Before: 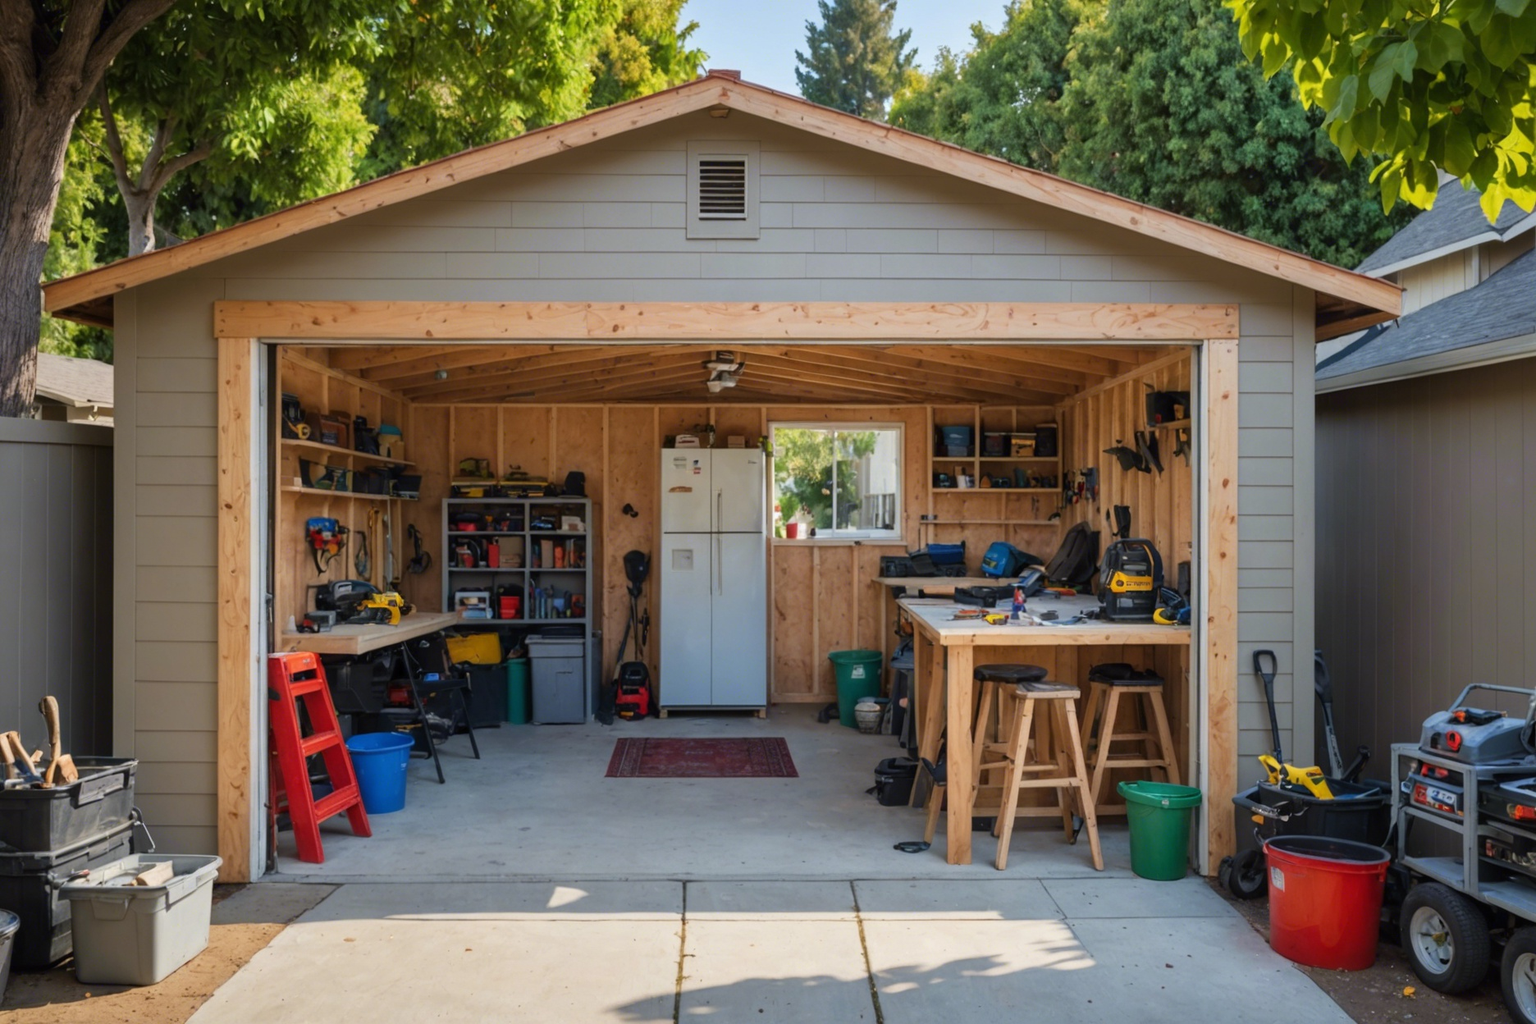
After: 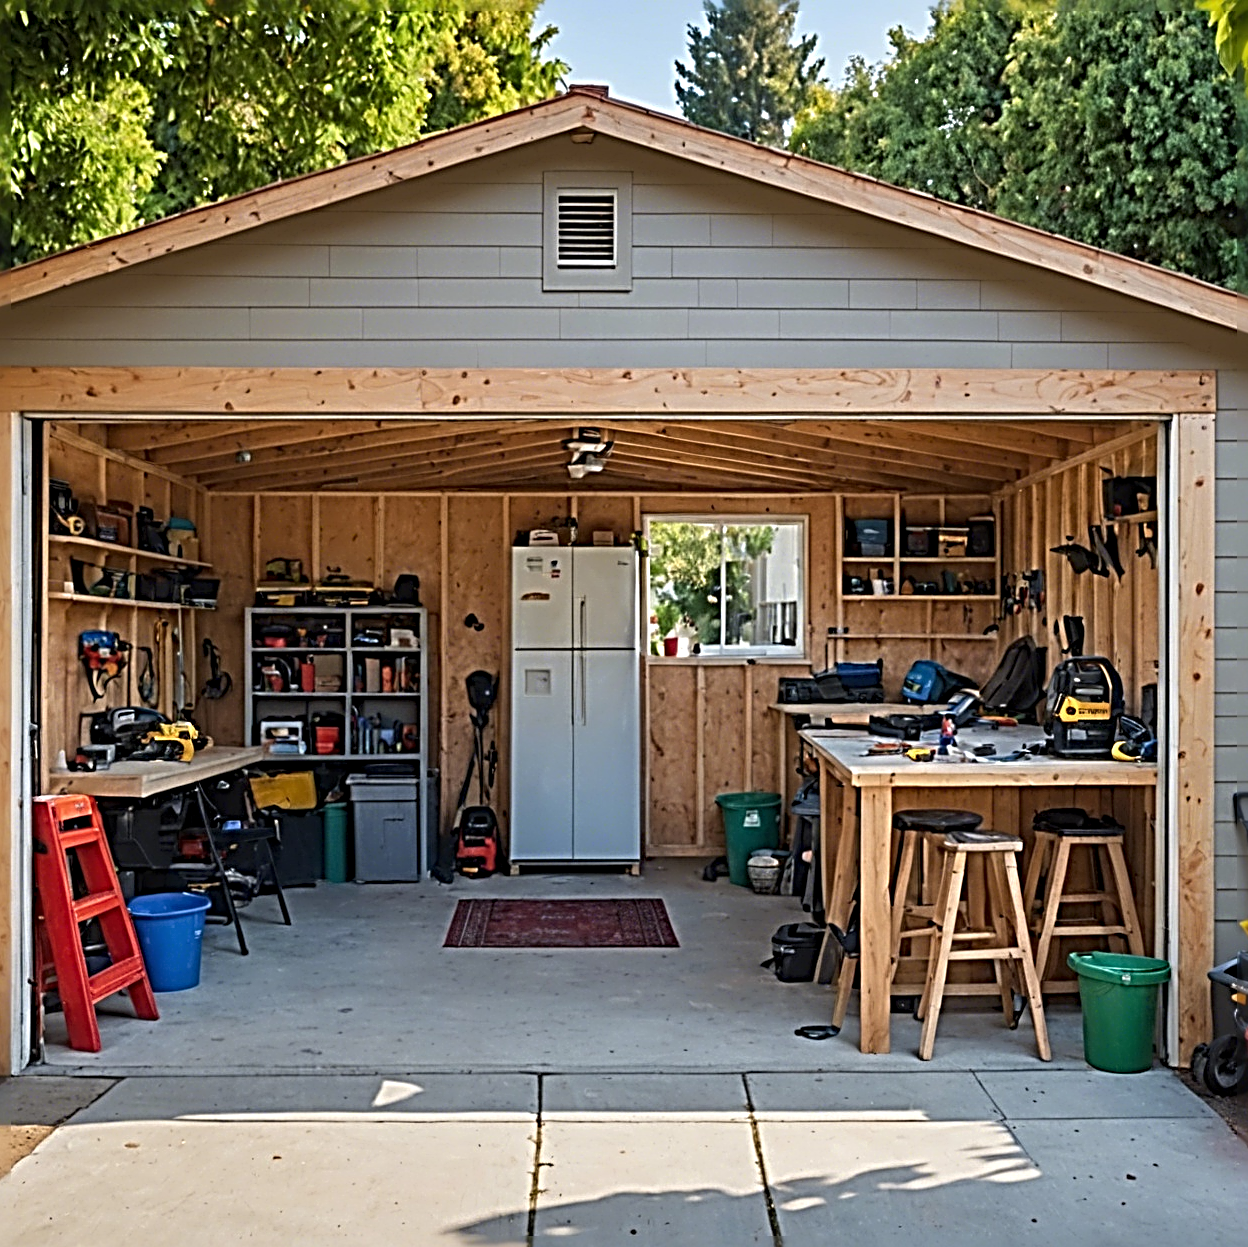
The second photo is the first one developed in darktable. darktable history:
crop and rotate: left 15.754%, right 17.579%
sharpen: radius 4.001, amount 2
